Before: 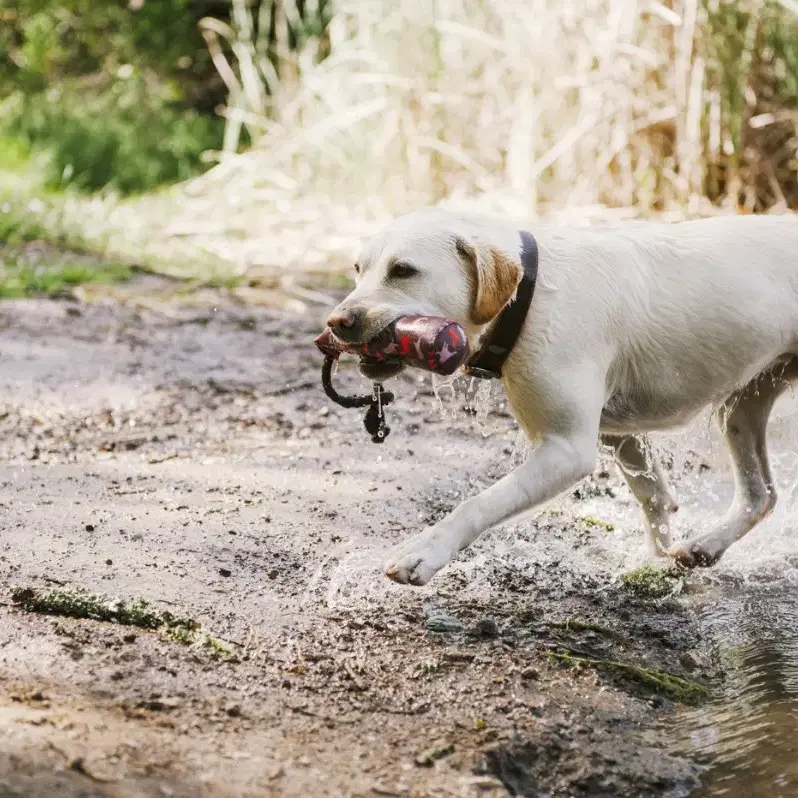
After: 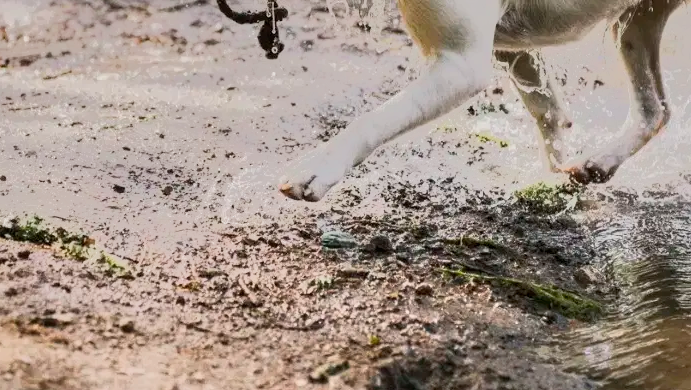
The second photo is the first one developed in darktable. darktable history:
tone equalizer: -7 EV -0.63 EV, -6 EV 1 EV, -5 EV -0.45 EV, -4 EV 0.43 EV, -3 EV 0.41 EV, -2 EV 0.15 EV, -1 EV -0.15 EV, +0 EV -0.39 EV, smoothing diameter 25%, edges refinement/feathering 10, preserve details guided filter
local contrast: mode bilateral grid, contrast 20, coarseness 50, detail 120%, midtone range 0.2
crop and rotate: left 13.306%, top 48.129%, bottom 2.928%
